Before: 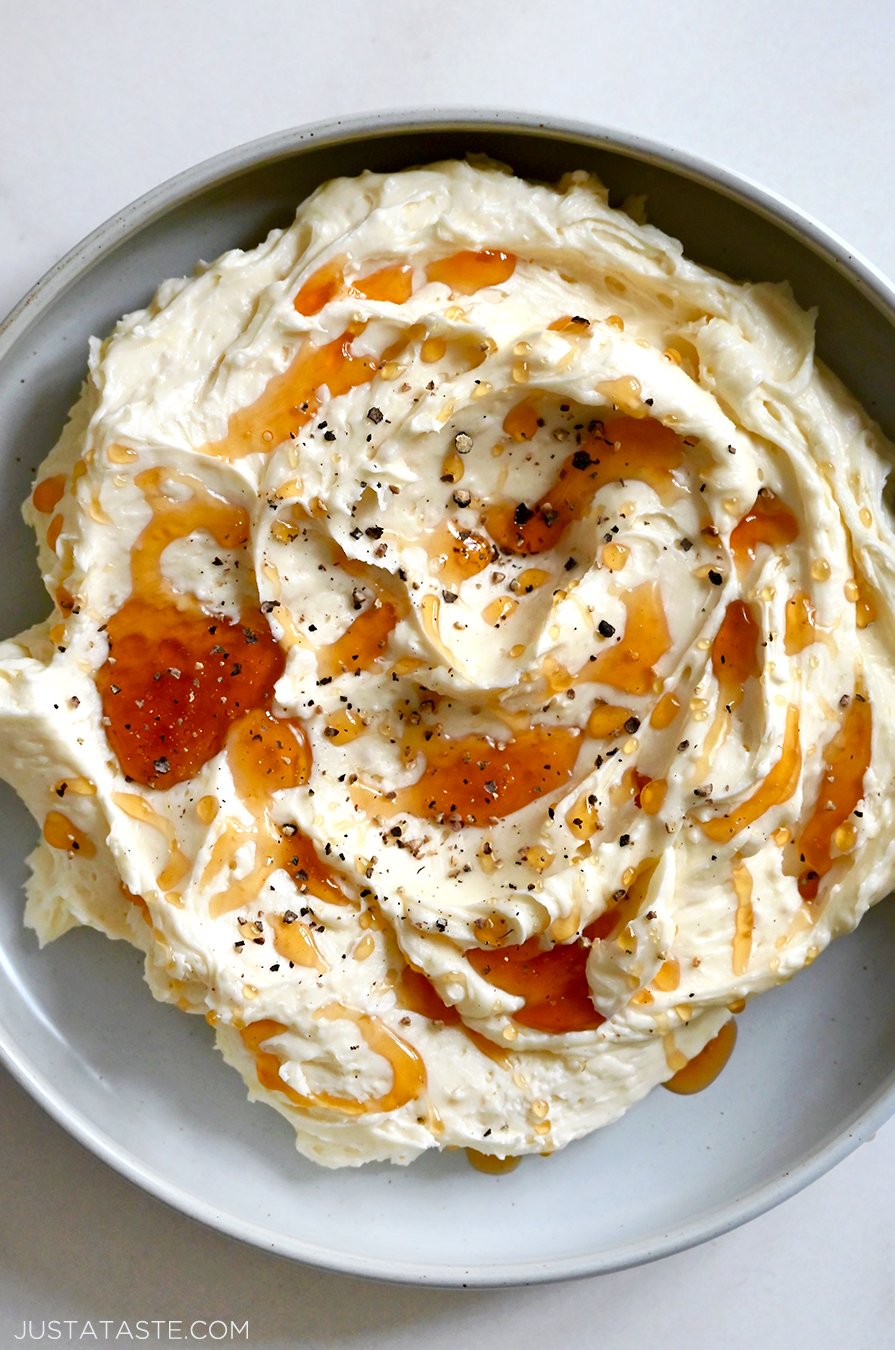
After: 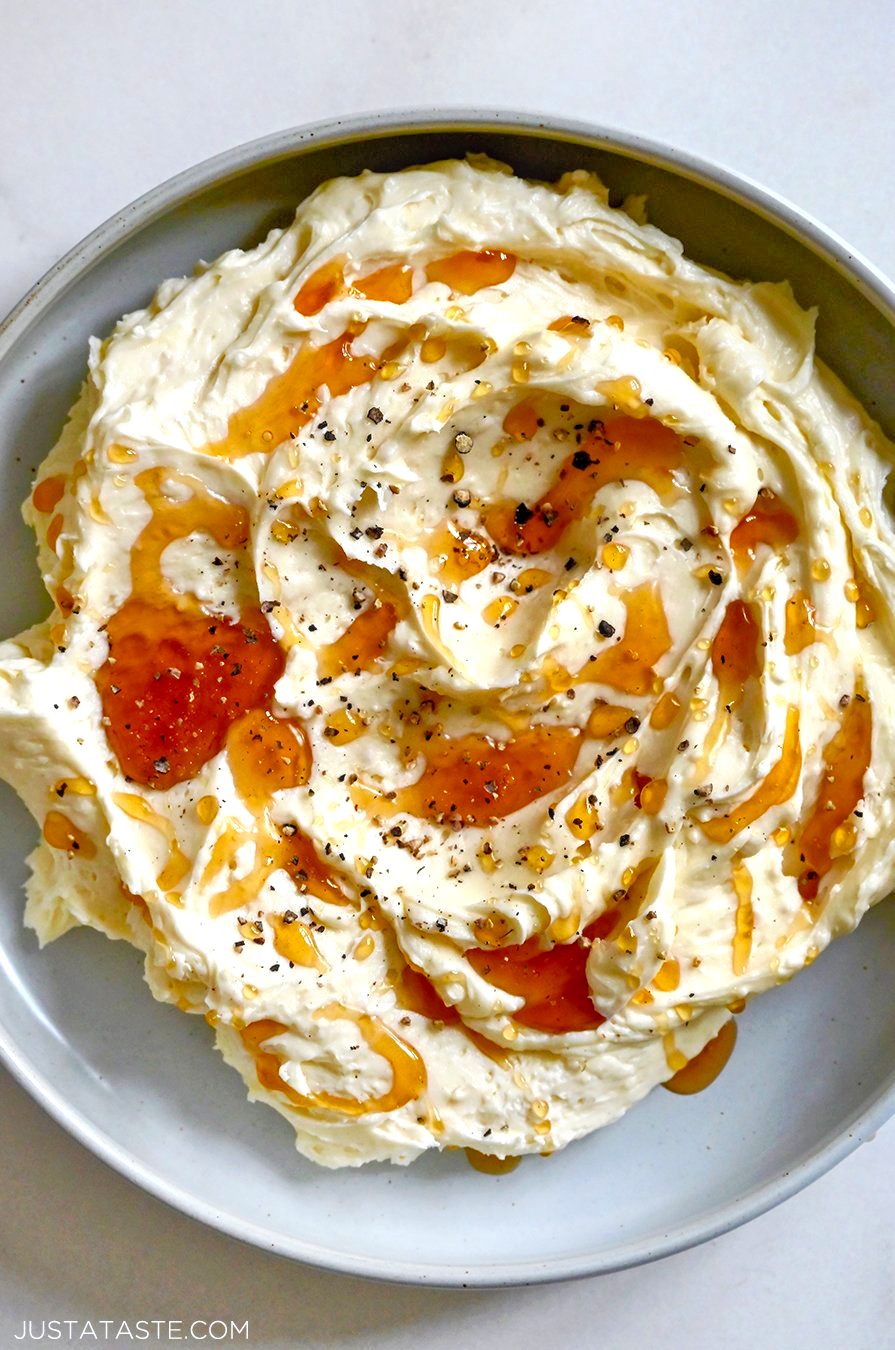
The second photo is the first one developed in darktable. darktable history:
color balance rgb: perceptual saturation grading › global saturation 18.349%, global vibrance 20%
tone equalizer: -7 EV 0.142 EV, -6 EV 0.614 EV, -5 EV 1.13 EV, -4 EV 1.32 EV, -3 EV 1.15 EV, -2 EV 0.6 EV, -1 EV 0.148 EV
local contrast: detail 130%
